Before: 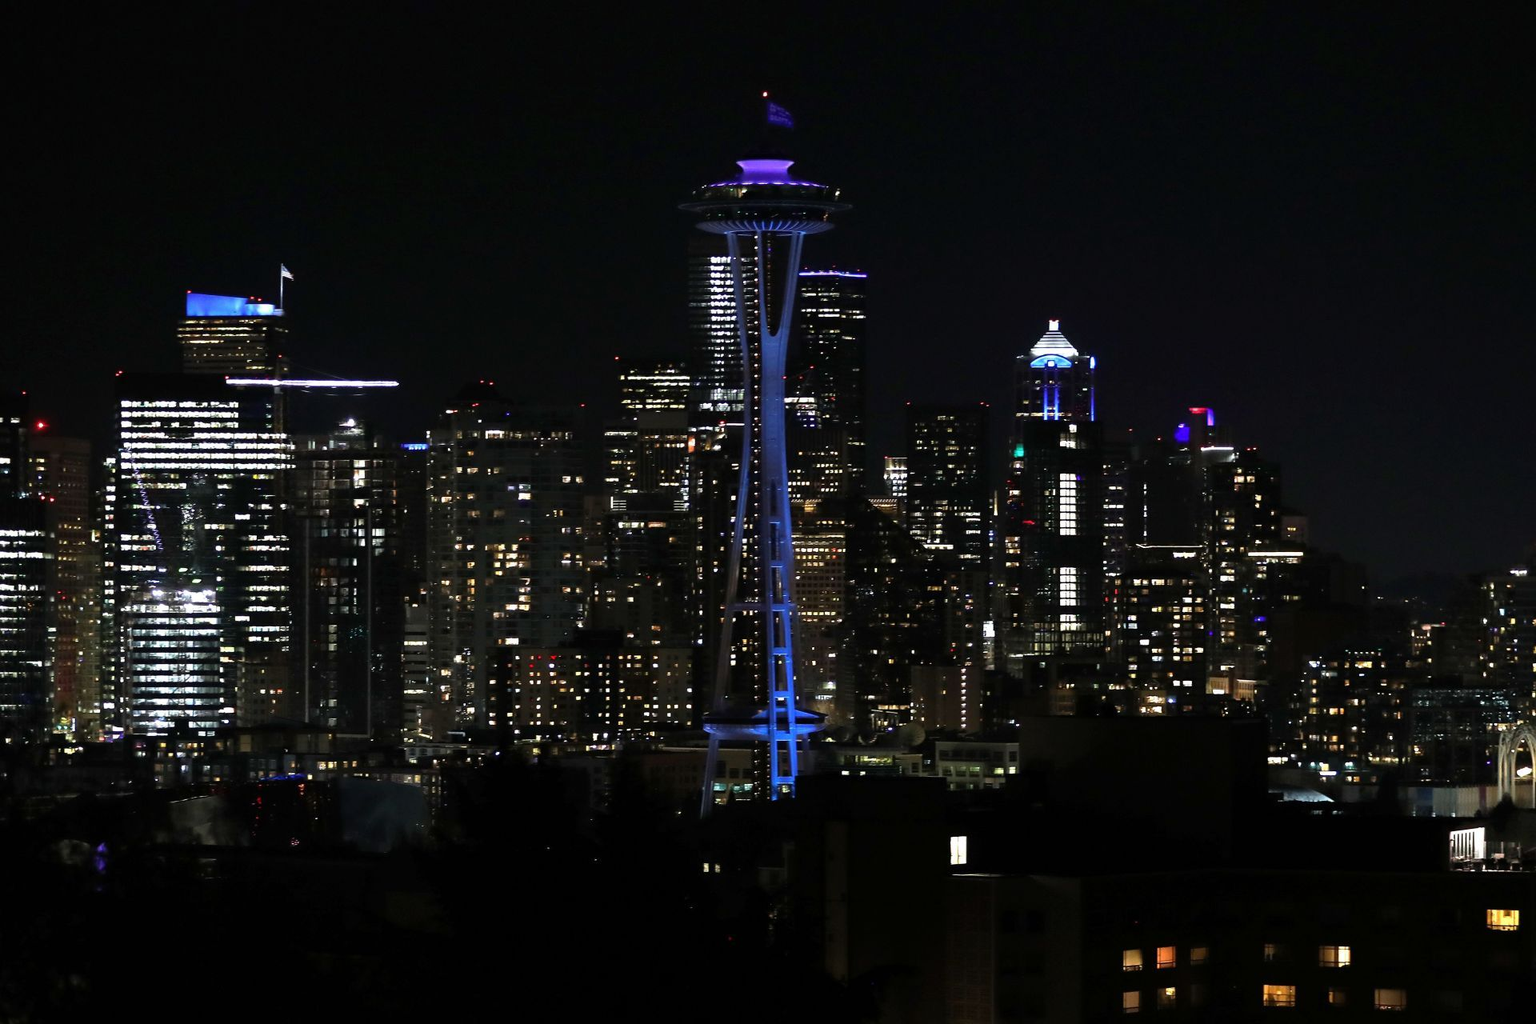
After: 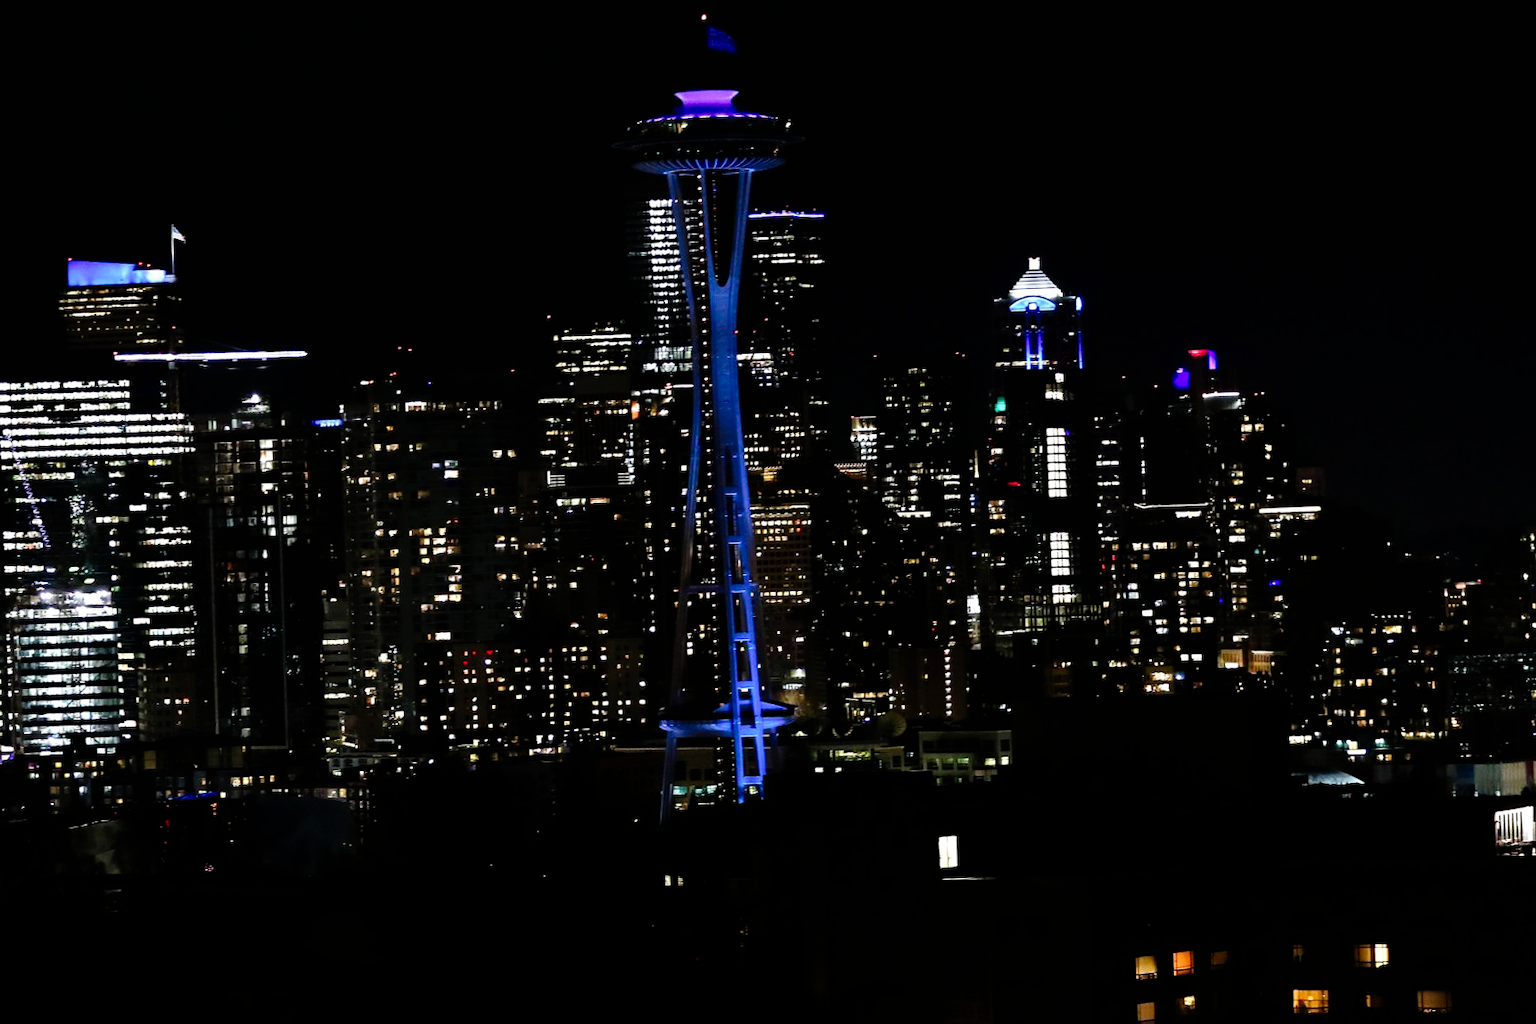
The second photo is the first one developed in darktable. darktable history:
tone curve: curves: ch0 [(0, 0) (0.003, 0) (0.011, 0.001) (0.025, 0.003) (0.044, 0.005) (0.069, 0.012) (0.1, 0.023) (0.136, 0.039) (0.177, 0.088) (0.224, 0.15) (0.277, 0.239) (0.335, 0.334) (0.399, 0.43) (0.468, 0.526) (0.543, 0.621) (0.623, 0.711) (0.709, 0.791) (0.801, 0.87) (0.898, 0.949) (1, 1)], preserve colors none
crop and rotate: angle 1.96°, left 5.673%, top 5.673%
